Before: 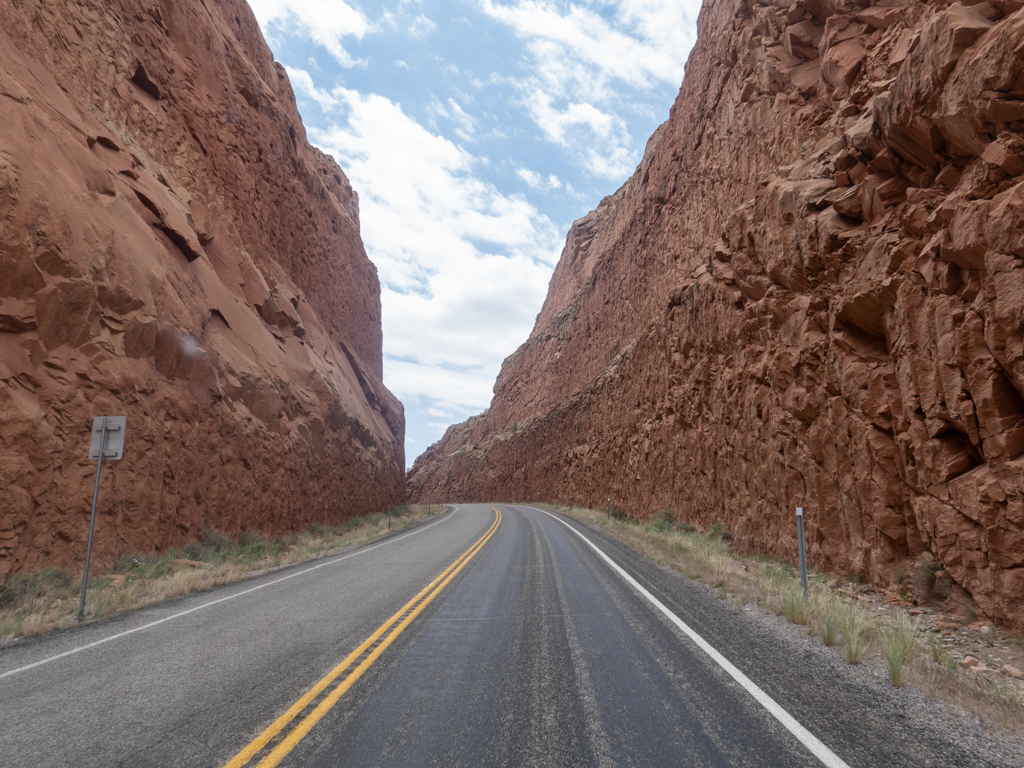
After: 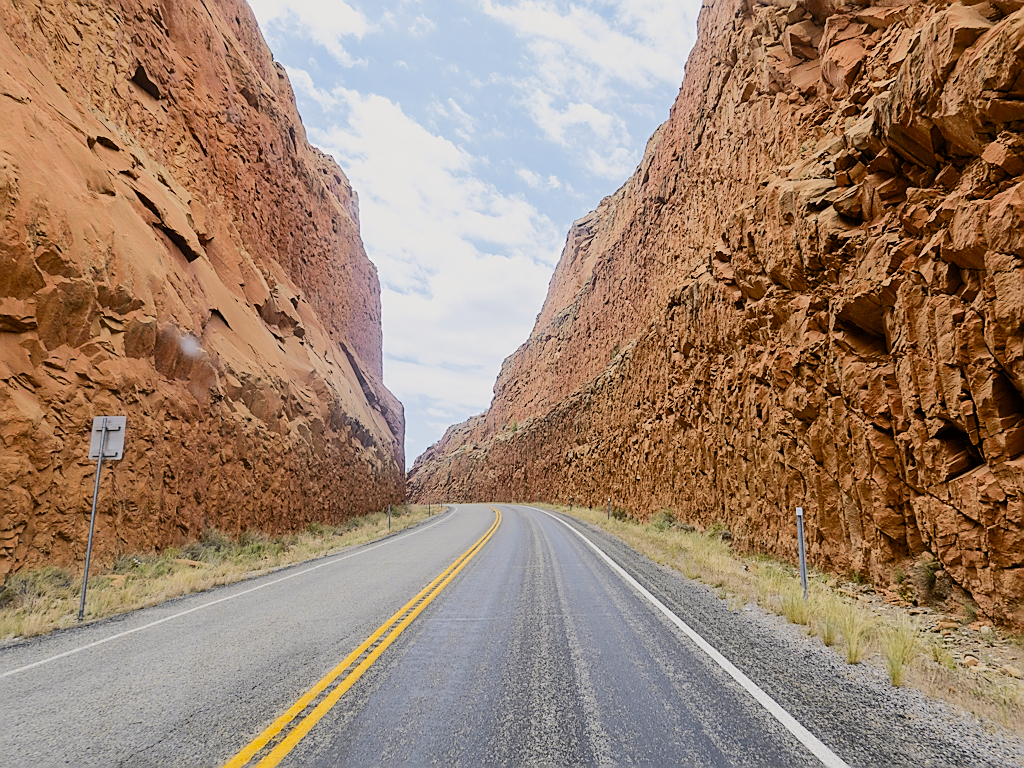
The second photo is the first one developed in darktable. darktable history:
sharpen: radius 1.4, amount 1.25, threshold 0.7
color balance rgb: perceptual saturation grading › global saturation 25%, perceptual brilliance grading › mid-tones 10%, perceptual brilliance grading › shadows 15%, global vibrance 20%
tone curve: curves: ch0 [(0, 0) (0.239, 0.248) (0.508, 0.606) (0.828, 0.878) (1, 1)]; ch1 [(0, 0) (0.401, 0.42) (0.45, 0.464) (0.492, 0.498) (0.511, 0.507) (0.561, 0.549) (0.688, 0.726) (1, 1)]; ch2 [(0, 0) (0.411, 0.433) (0.5, 0.504) (0.545, 0.574) (1, 1)], color space Lab, independent channels, preserve colors none
exposure: exposure 0.2 EV, compensate highlight preservation false
filmic rgb: black relative exposure -7.65 EV, white relative exposure 4.56 EV, hardness 3.61
